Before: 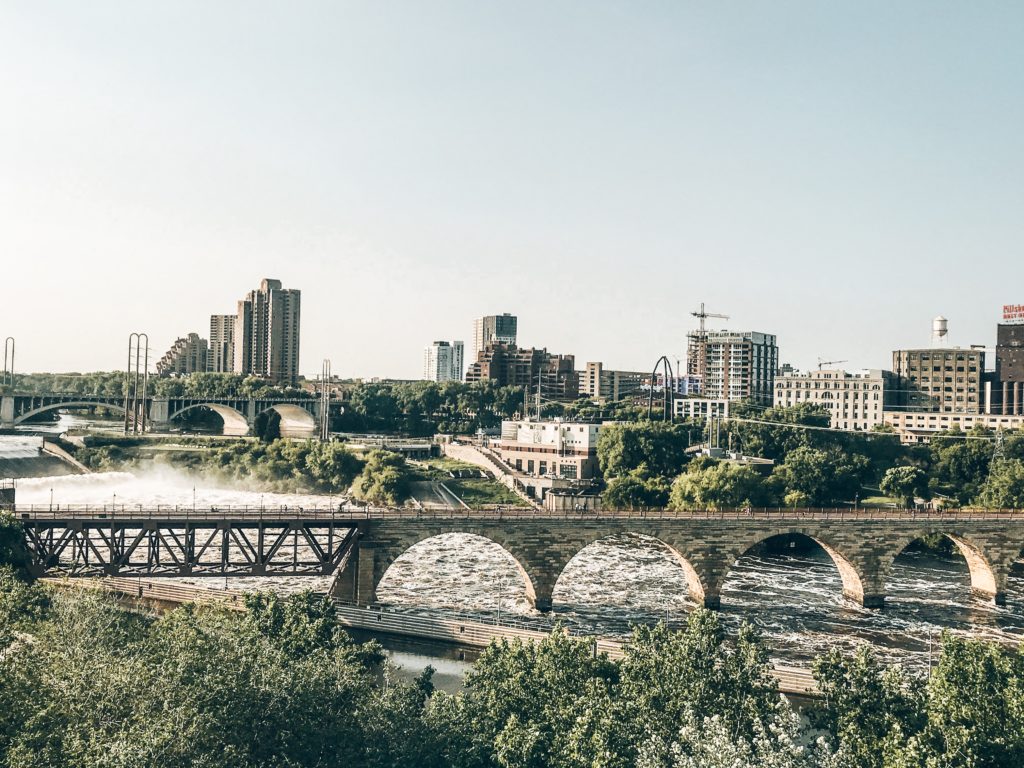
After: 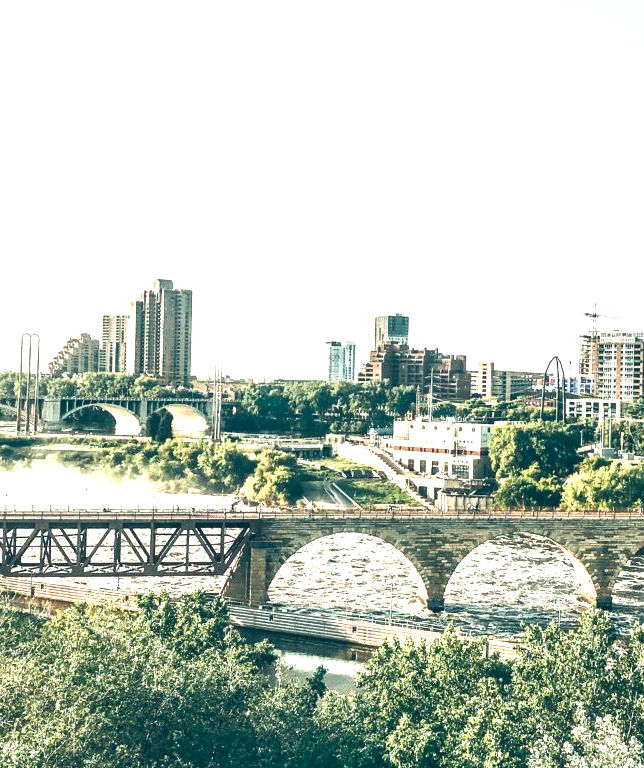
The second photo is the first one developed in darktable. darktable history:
exposure: black level correction 0, exposure 1.186 EV, compensate highlight preservation false
crop: left 10.625%, right 26.424%
color calibration: illuminant Planckian (black body), x 0.352, y 0.352, temperature 4811.46 K, saturation algorithm version 1 (2020)
